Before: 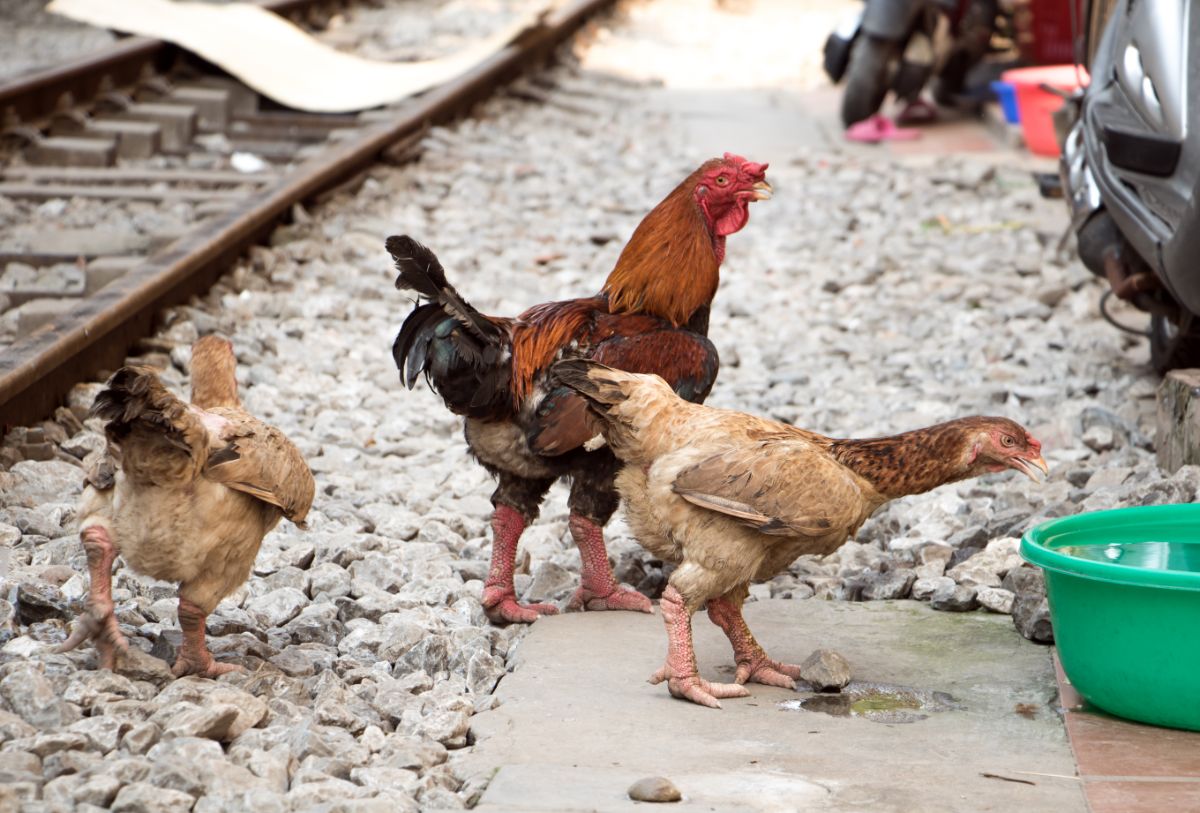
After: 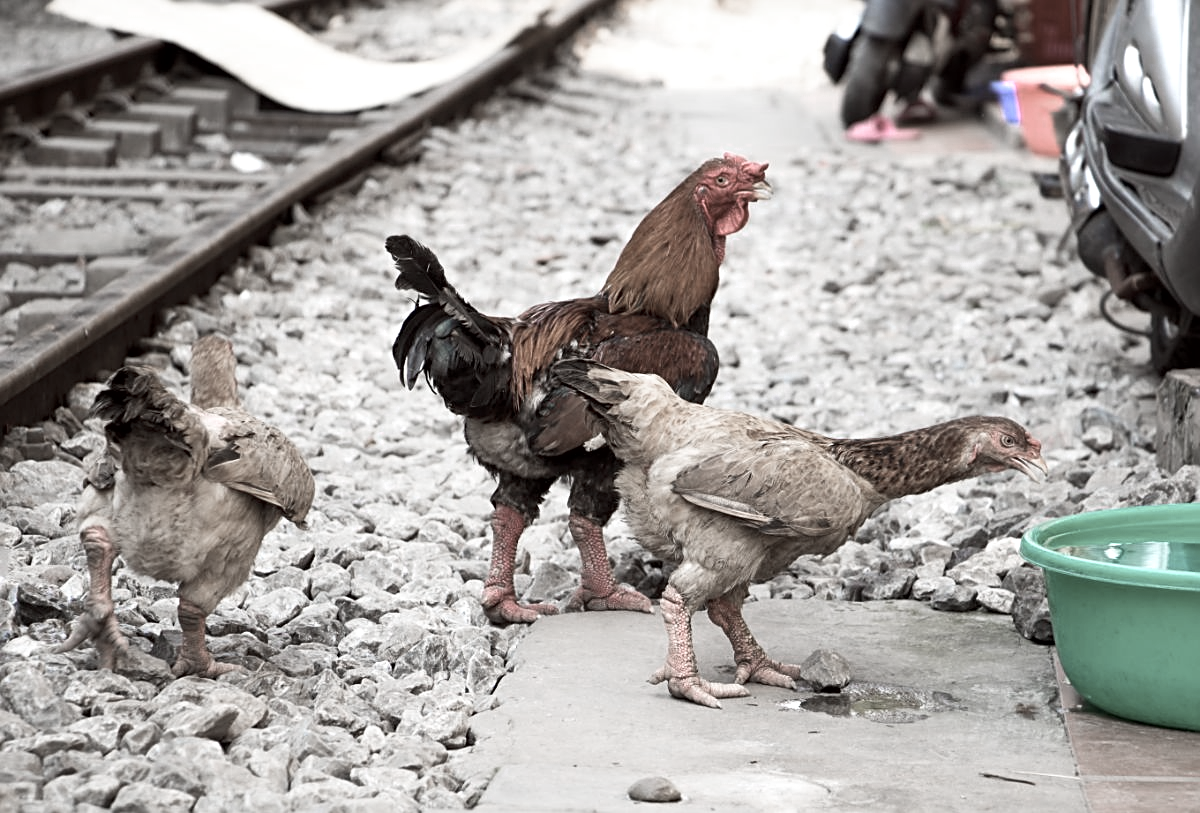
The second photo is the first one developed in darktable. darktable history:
shadows and highlights: shadows -0.982, highlights 39.2
local contrast: mode bilateral grid, contrast 21, coarseness 50, detail 121%, midtone range 0.2
color zones: curves: ch0 [(0, 0.613) (0.01, 0.613) (0.245, 0.448) (0.498, 0.529) (0.642, 0.665) (0.879, 0.777) (0.99, 0.613)]; ch1 [(0, 0.272) (0.219, 0.127) (0.724, 0.346)]
sharpen: on, module defaults
